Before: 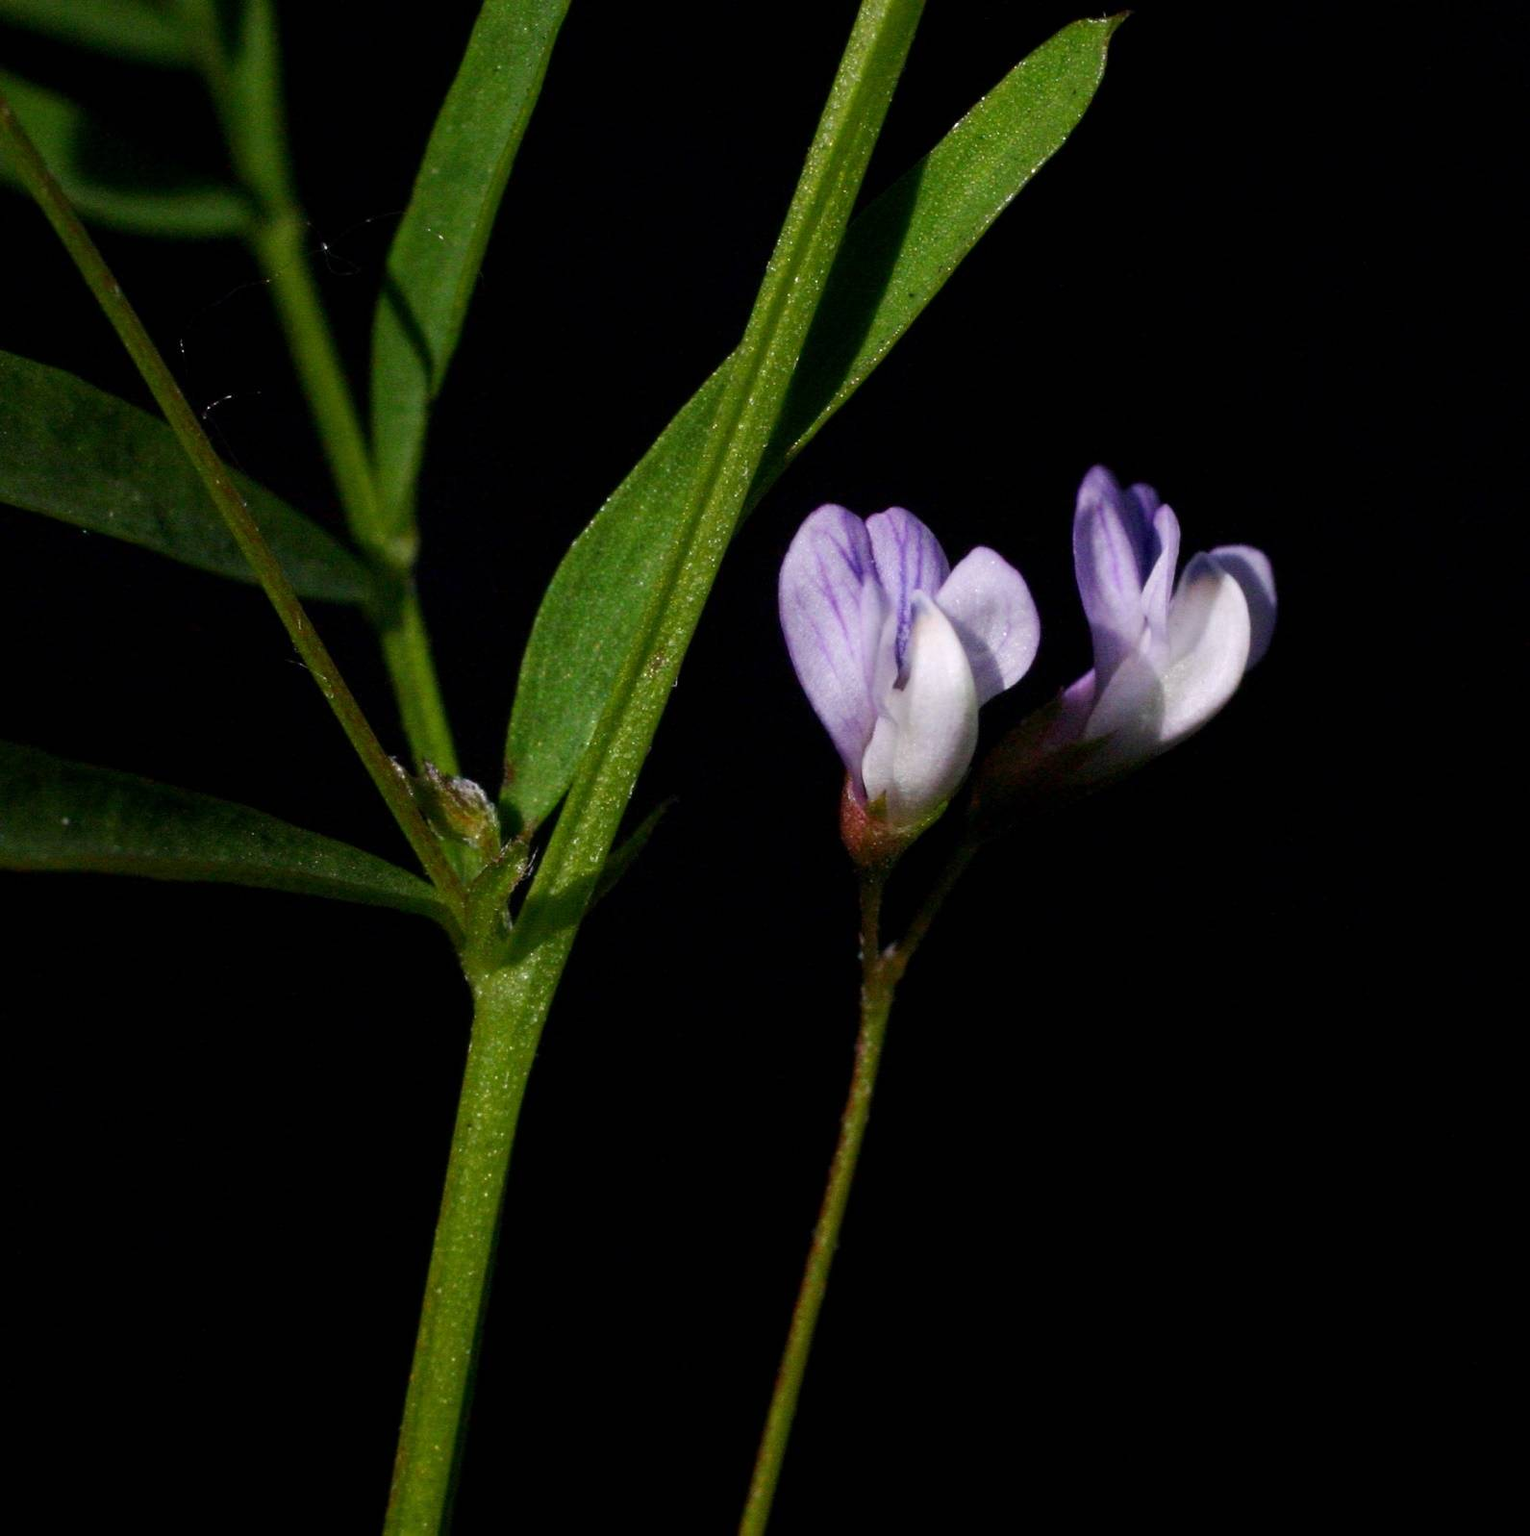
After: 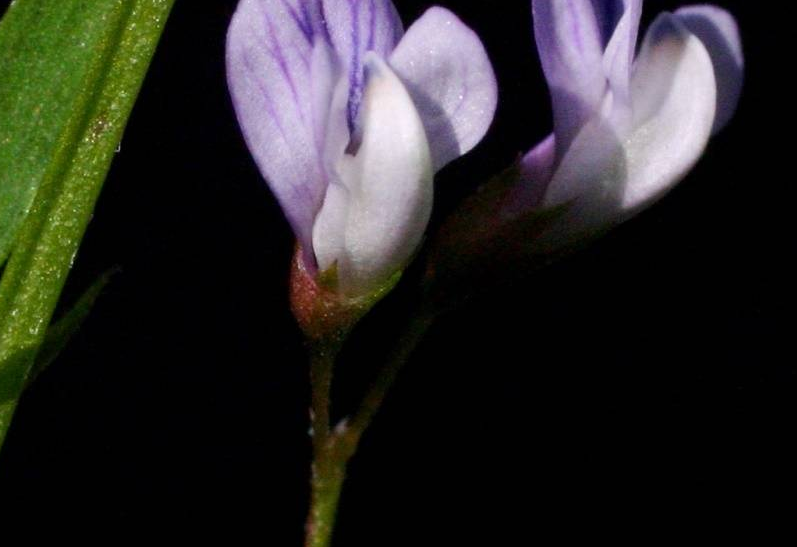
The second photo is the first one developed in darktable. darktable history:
crop: left 36.733%, top 35.226%, right 13.137%, bottom 30.471%
